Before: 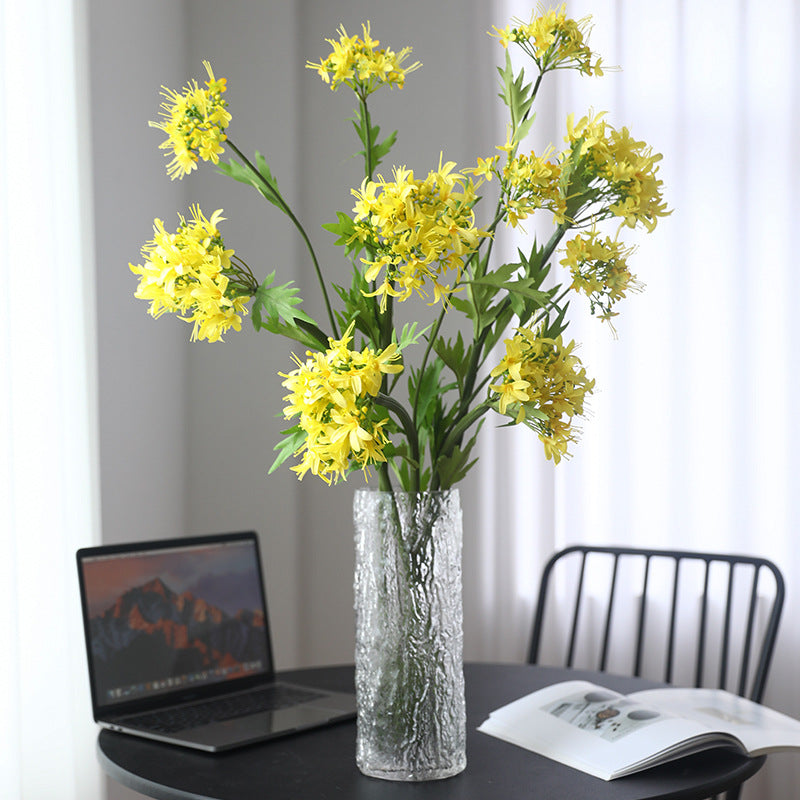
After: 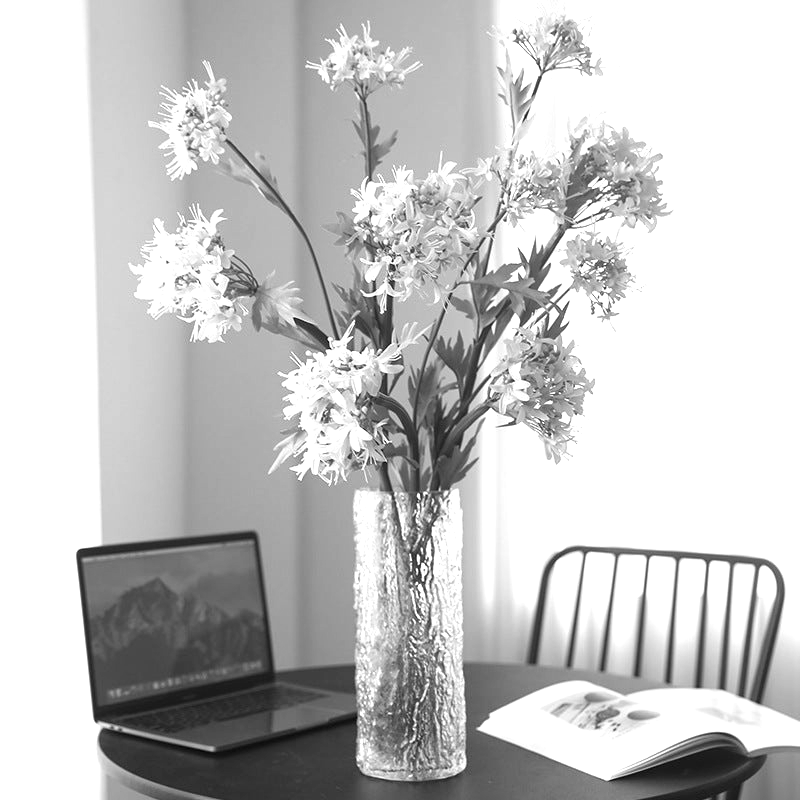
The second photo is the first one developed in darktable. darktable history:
exposure: black level correction 0, exposure 0.877 EV, compensate exposure bias true, compensate highlight preservation false
color calibration: output gray [0.21, 0.42, 0.37, 0], gray › normalize channels true, illuminant same as pipeline (D50), adaptation XYZ, x 0.346, y 0.359, gamut compression 0
